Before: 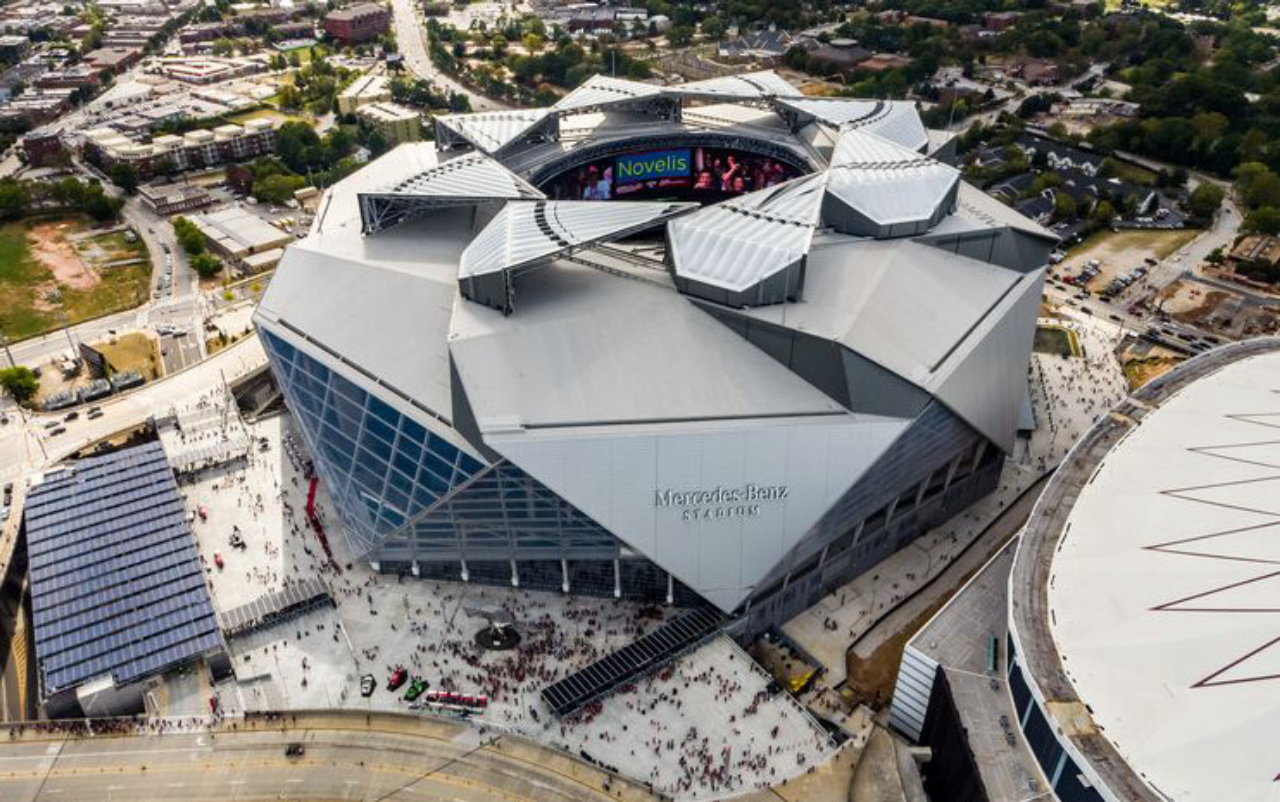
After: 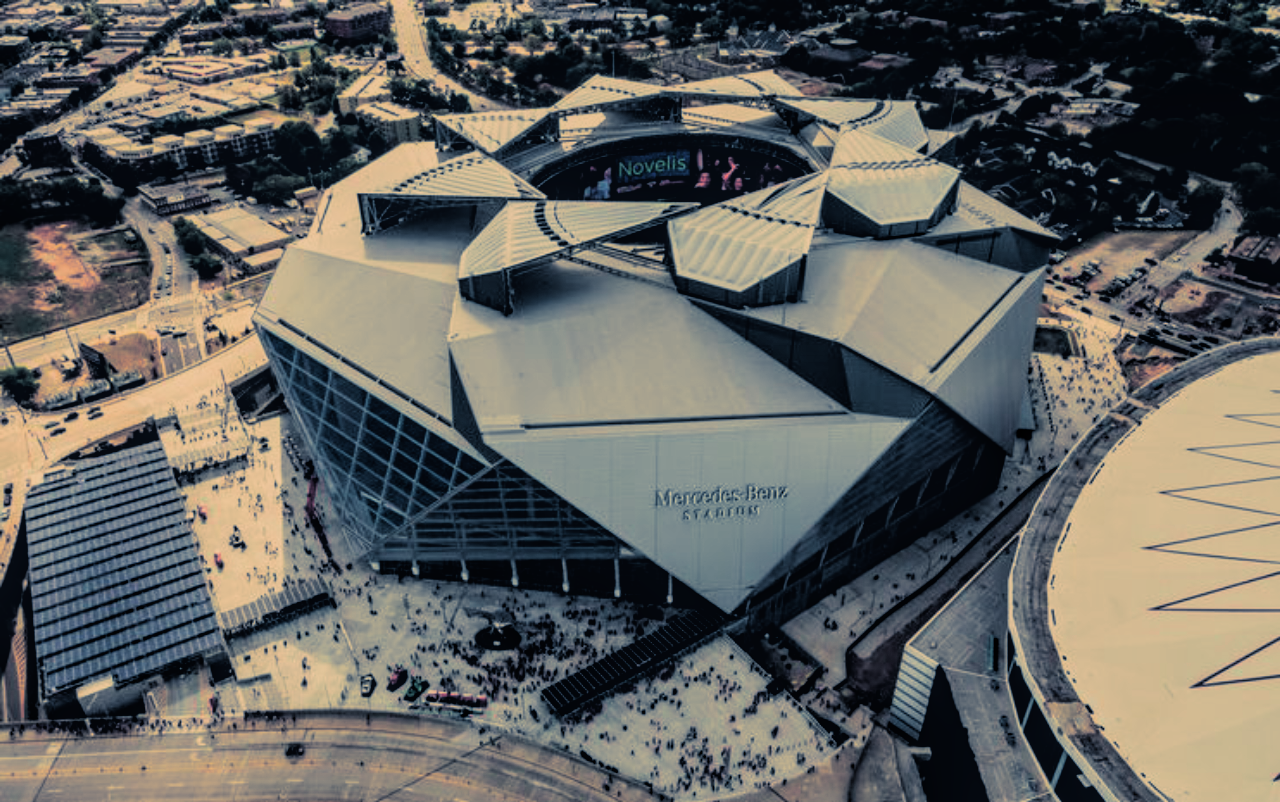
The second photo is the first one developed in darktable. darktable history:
local contrast: detail 110%
split-toning: shadows › hue 226.8°, shadows › saturation 0.56, highlights › hue 28.8°, balance -40, compress 0%
color balance: mode lift, gamma, gain (sRGB), lift [1.014, 0.966, 0.918, 0.87], gamma [0.86, 0.734, 0.918, 0.976], gain [1.063, 1.13, 1.063, 0.86]
filmic rgb: black relative exposure -6.59 EV, white relative exposure 4.71 EV, hardness 3.13, contrast 0.805
